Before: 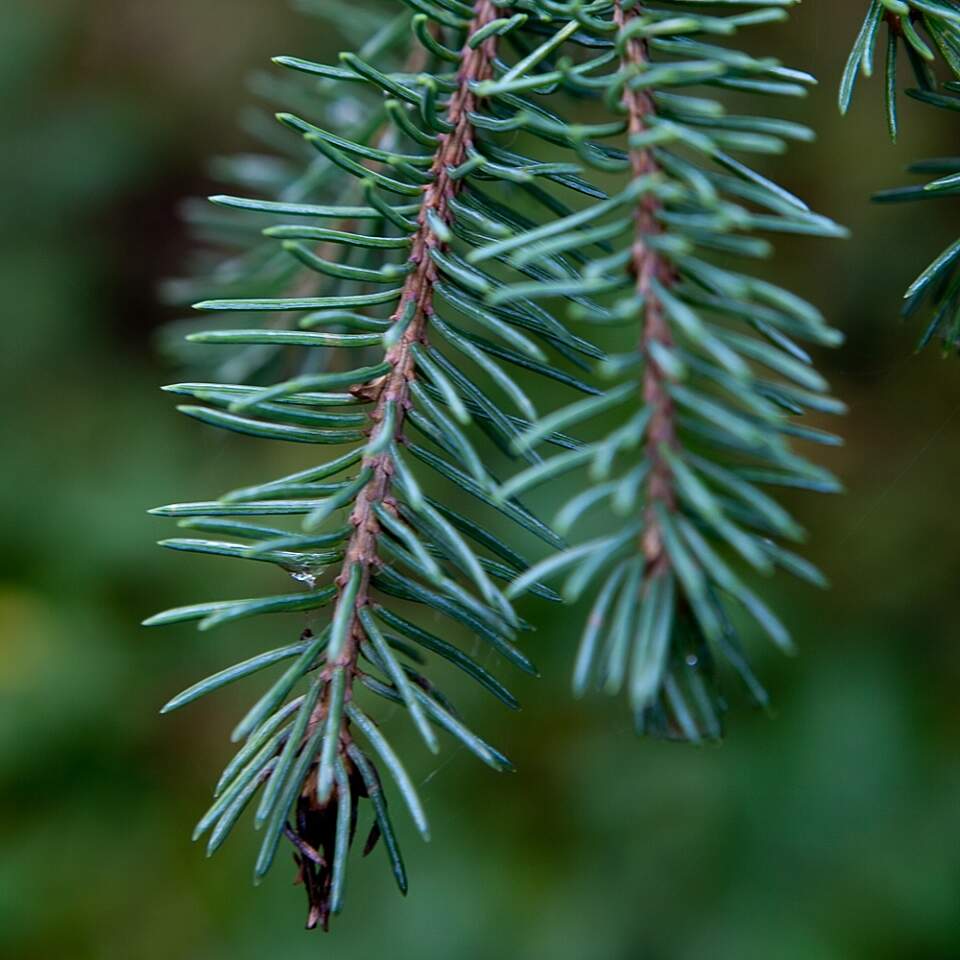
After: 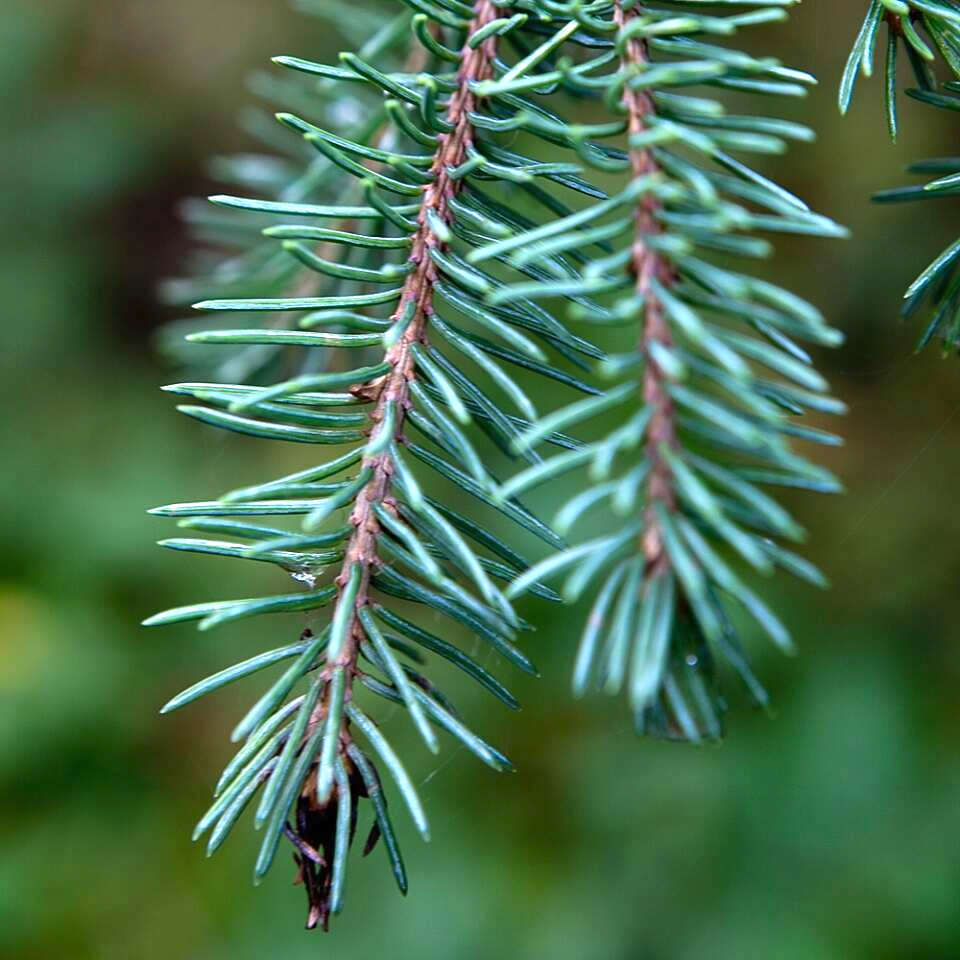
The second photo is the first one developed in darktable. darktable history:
exposure: black level correction 0, exposure 0.899 EV, compensate highlight preservation false
tone equalizer: on, module defaults
